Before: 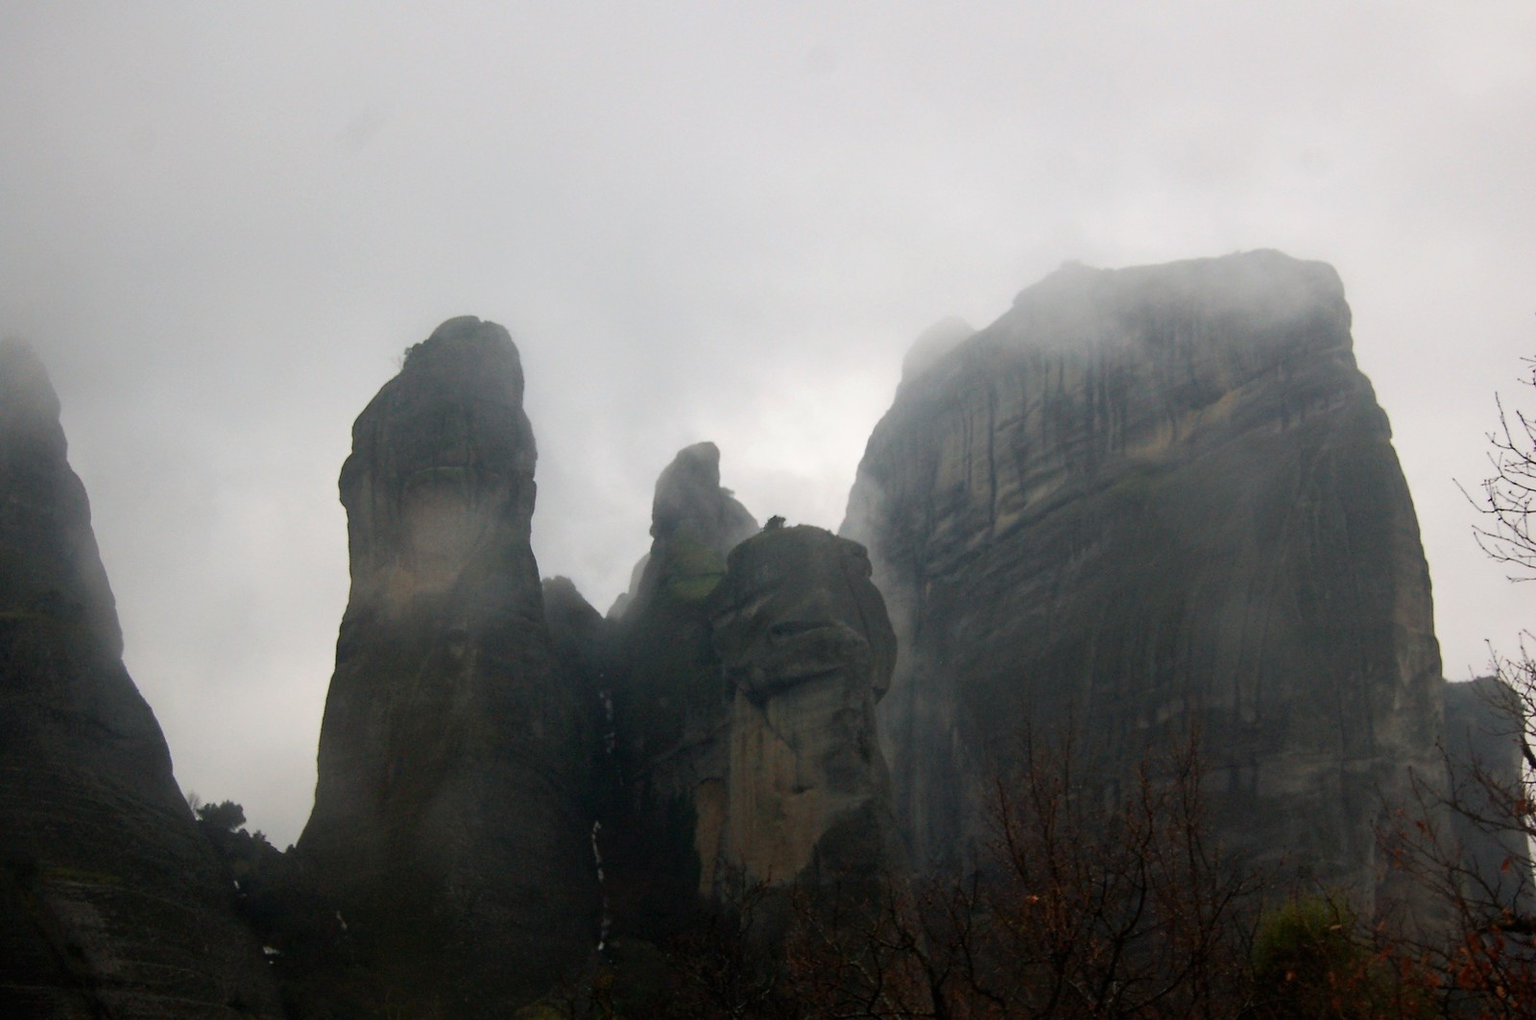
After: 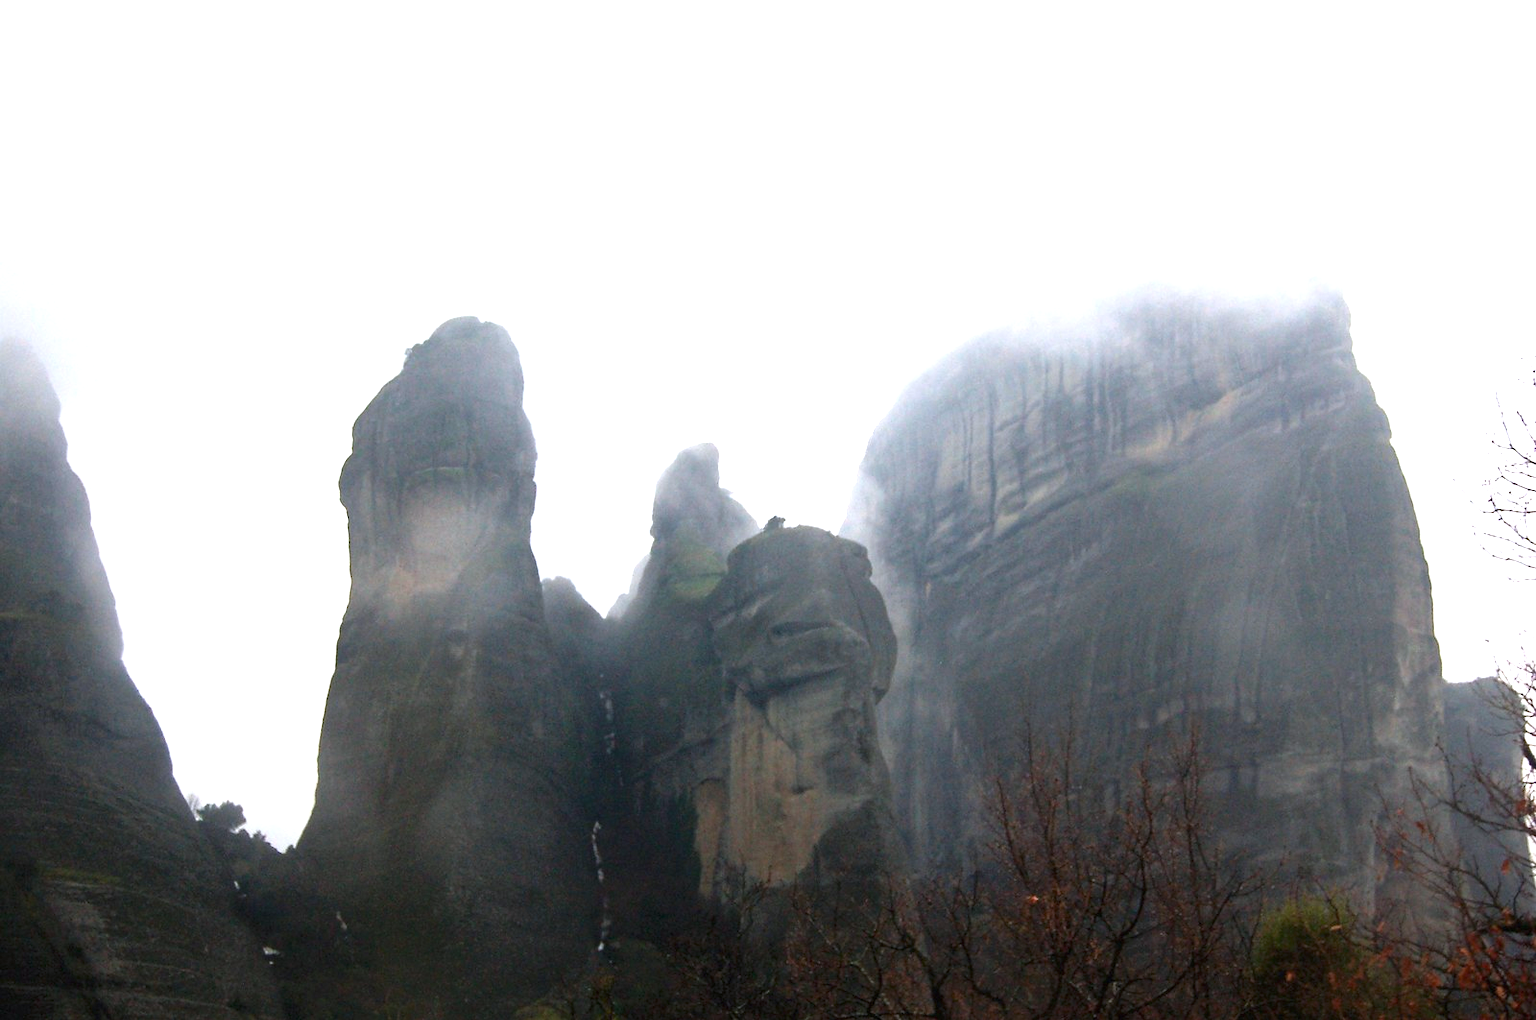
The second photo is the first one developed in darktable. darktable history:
exposure: black level correction 0, exposure 1.45 EV, compensate exposure bias true, compensate highlight preservation false
color calibration: illuminant as shot in camera, x 0.358, y 0.373, temperature 4628.91 K
